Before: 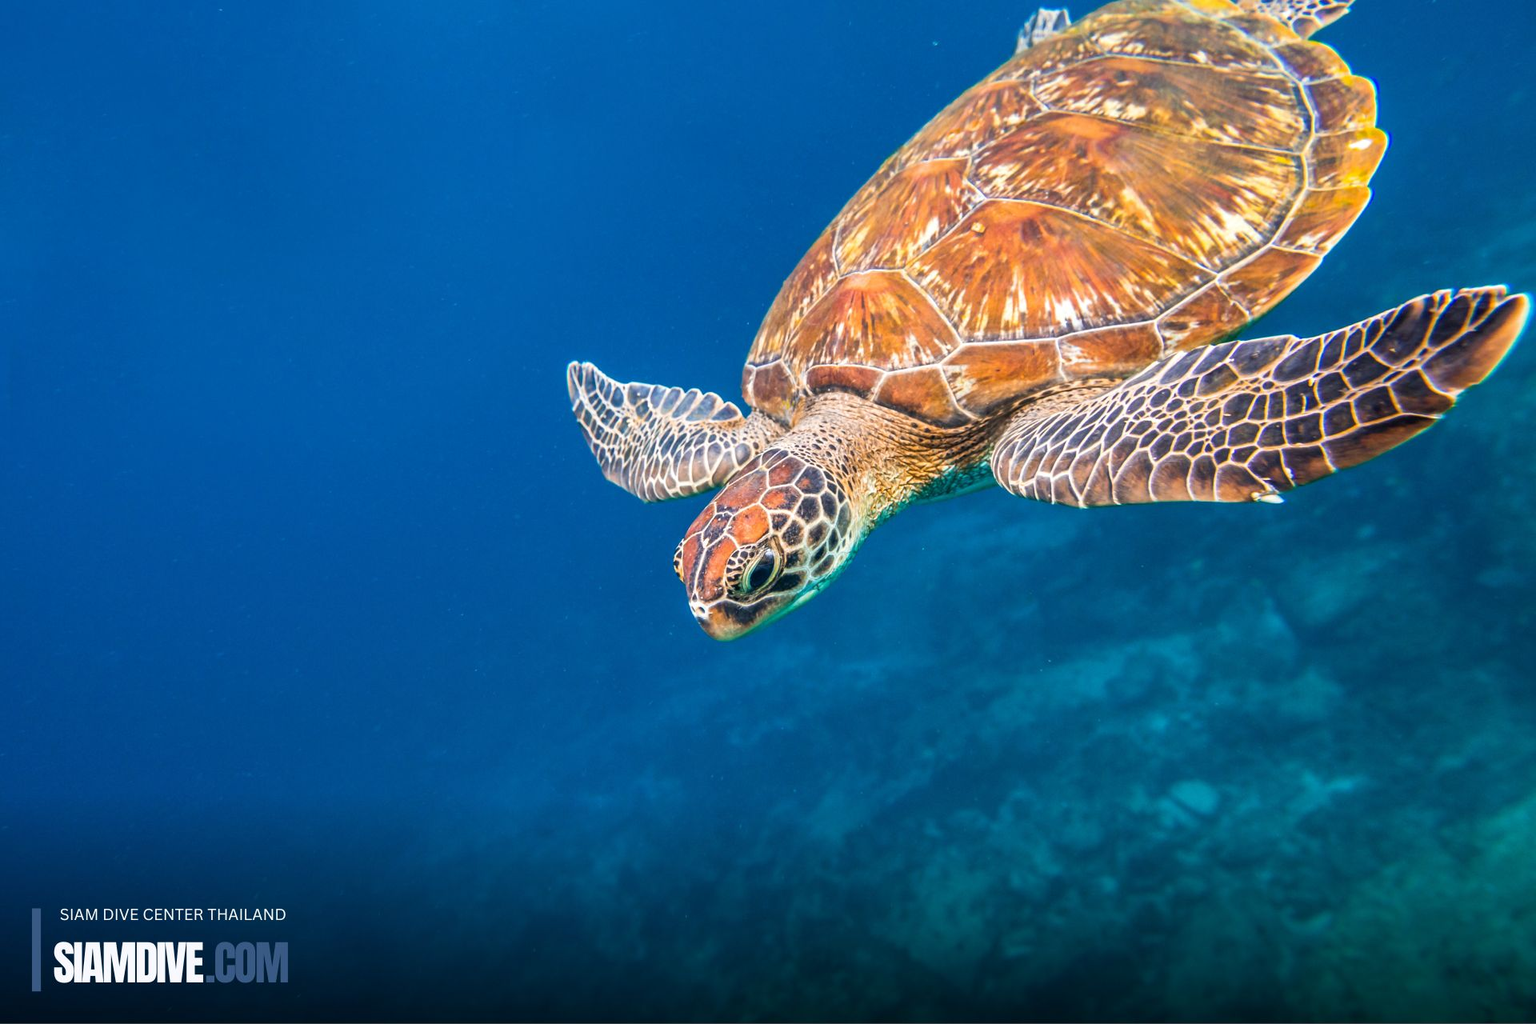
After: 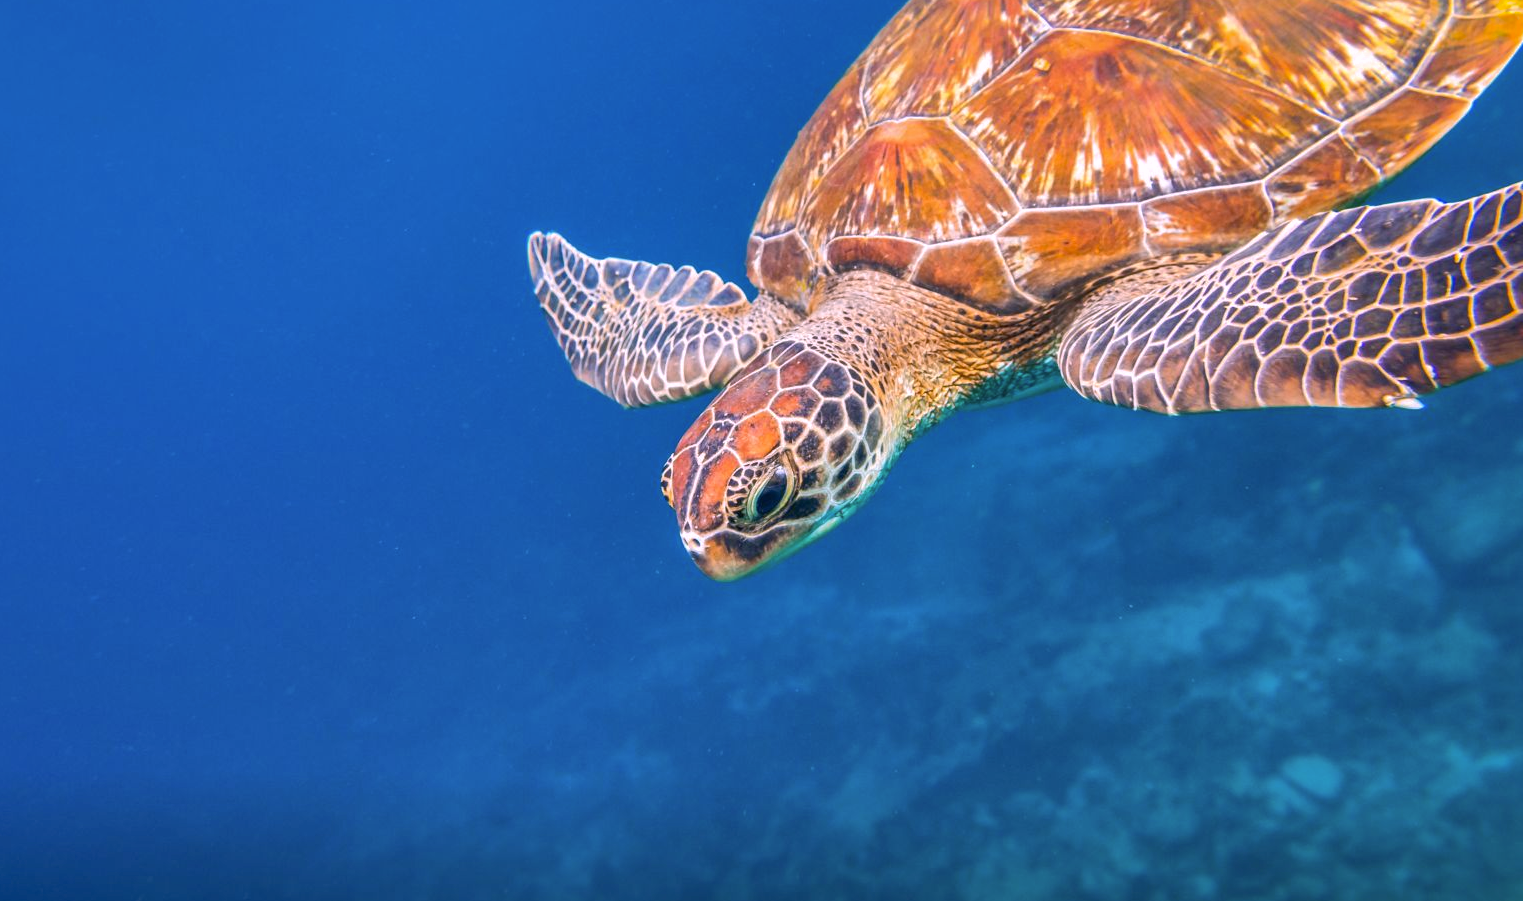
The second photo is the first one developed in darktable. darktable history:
shadows and highlights: on, module defaults
crop: left 9.476%, top 17.191%, right 11.163%, bottom 12.355%
color calibration: output R [1.063, -0.012, -0.003, 0], output B [-0.079, 0.047, 1, 0], x 0.367, y 0.379, temperature 4389.58 K
